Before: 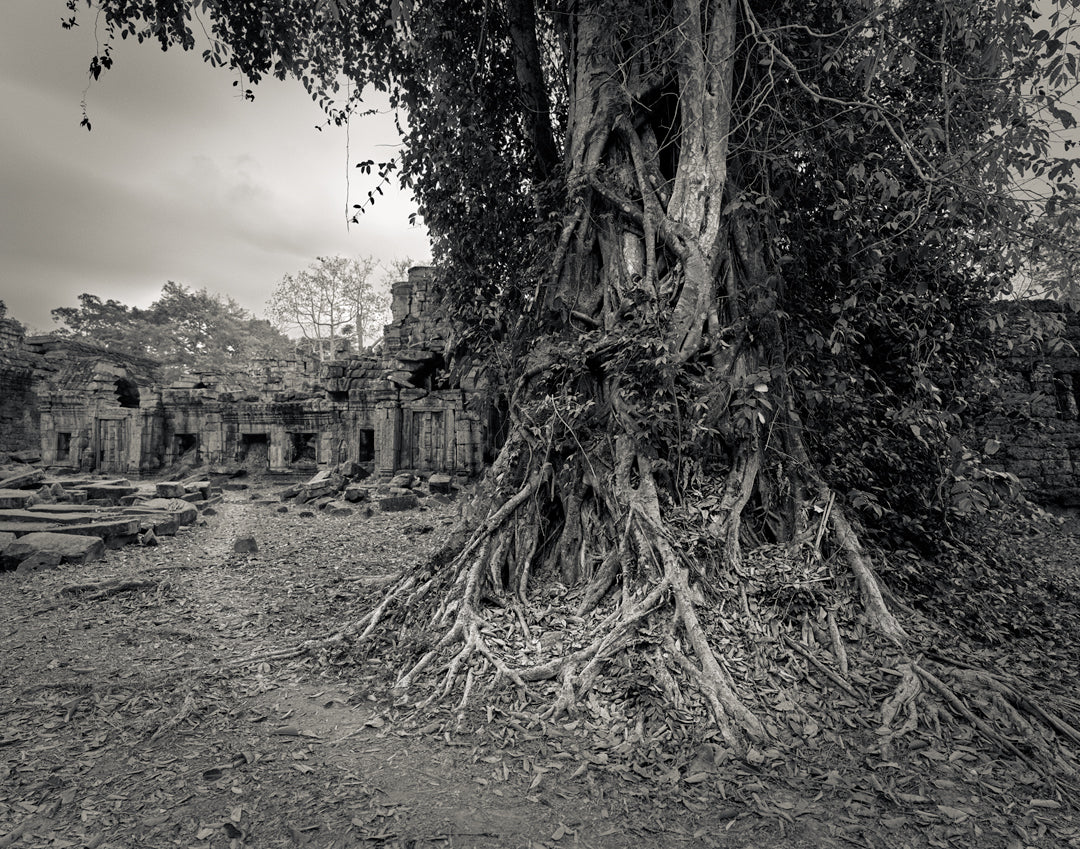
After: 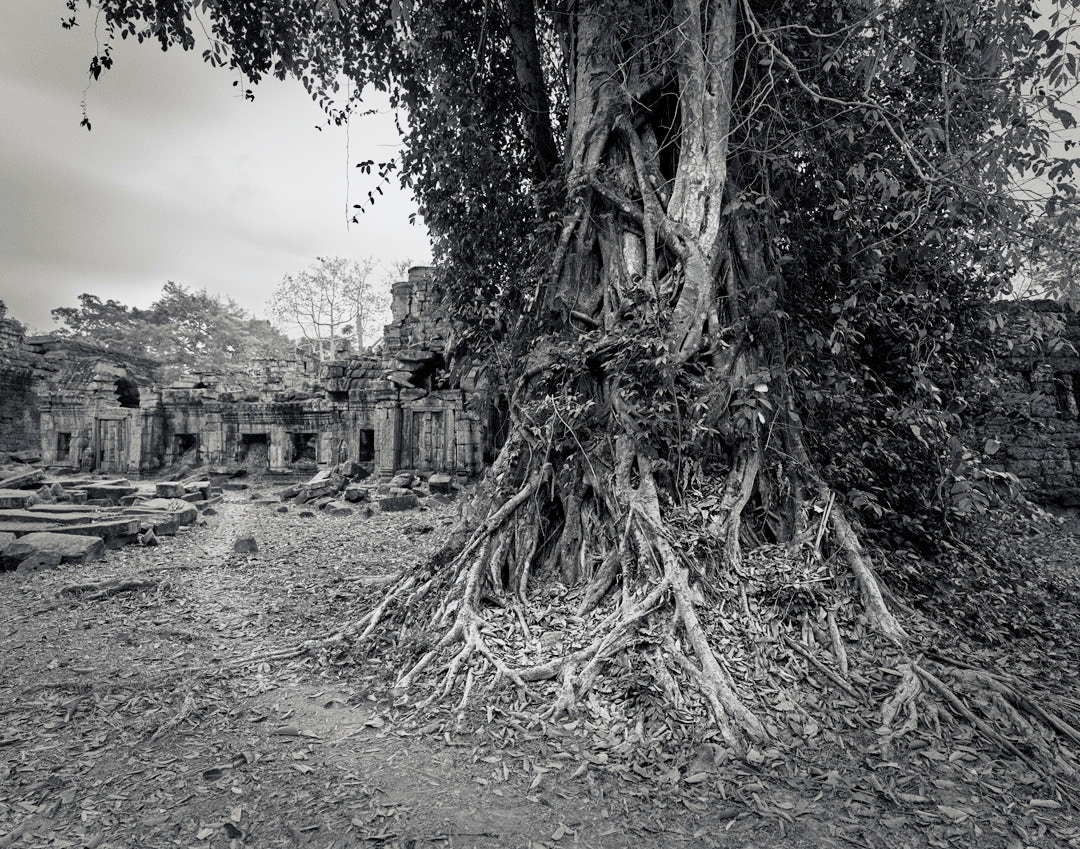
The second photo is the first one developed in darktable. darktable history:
base curve: curves: ch0 [(0, 0) (0.088, 0.125) (0.176, 0.251) (0.354, 0.501) (0.613, 0.749) (1, 0.877)], preserve colors none
white balance: red 0.98, blue 1.034
